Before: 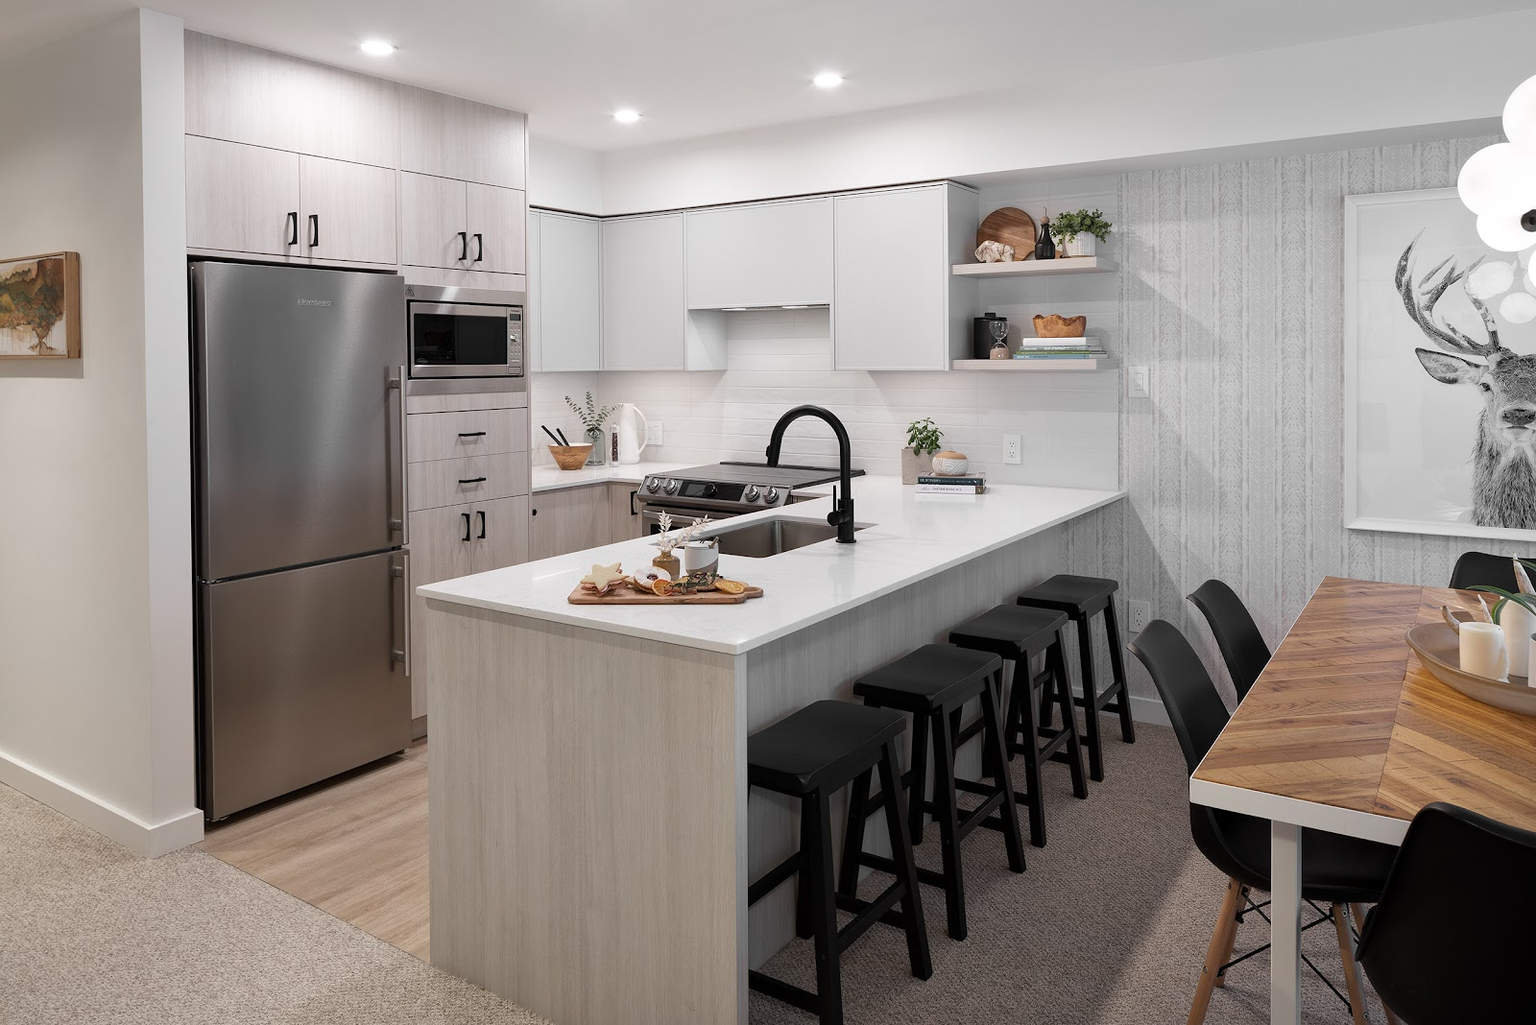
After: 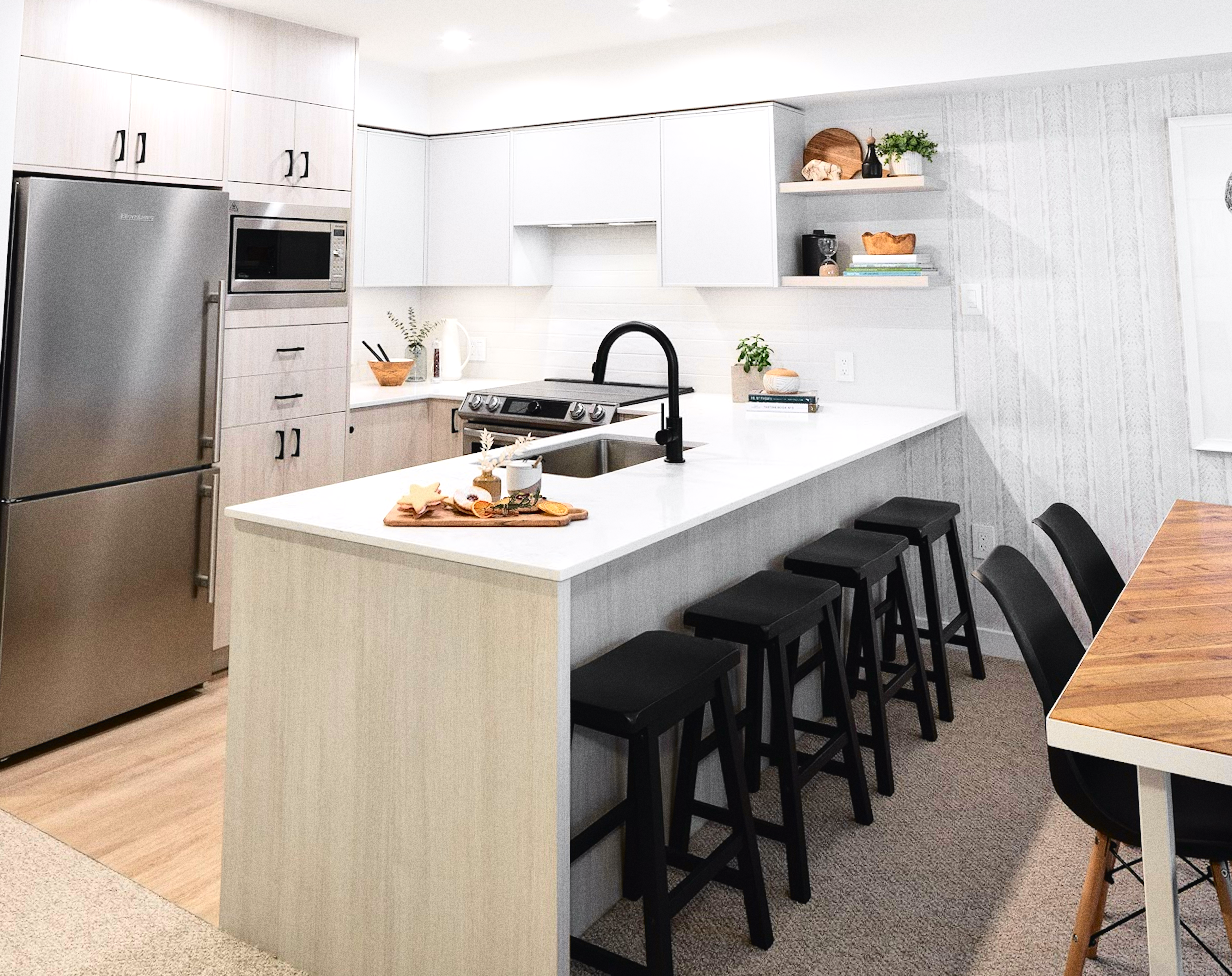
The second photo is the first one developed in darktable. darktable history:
crop: left 9.807%, top 6.259%, right 7.334%, bottom 2.177%
exposure: exposure 0.6 EV, compensate highlight preservation false
color correction: saturation 0.98
tone curve: curves: ch0 [(0, 0.023) (0.132, 0.075) (0.256, 0.2) (0.454, 0.495) (0.708, 0.78) (0.844, 0.896) (1, 0.98)]; ch1 [(0, 0) (0.37, 0.308) (0.478, 0.46) (0.499, 0.5) (0.513, 0.508) (0.526, 0.533) (0.59, 0.612) (0.764, 0.804) (1, 1)]; ch2 [(0, 0) (0.312, 0.313) (0.461, 0.454) (0.48, 0.477) (0.503, 0.5) (0.526, 0.54) (0.564, 0.595) (0.631, 0.676) (0.713, 0.767) (0.985, 0.966)], color space Lab, independent channels
grain: coarseness 8.68 ISO, strength 31.94%
rotate and perspective: rotation 0.215°, lens shift (vertical) -0.139, crop left 0.069, crop right 0.939, crop top 0.002, crop bottom 0.996
